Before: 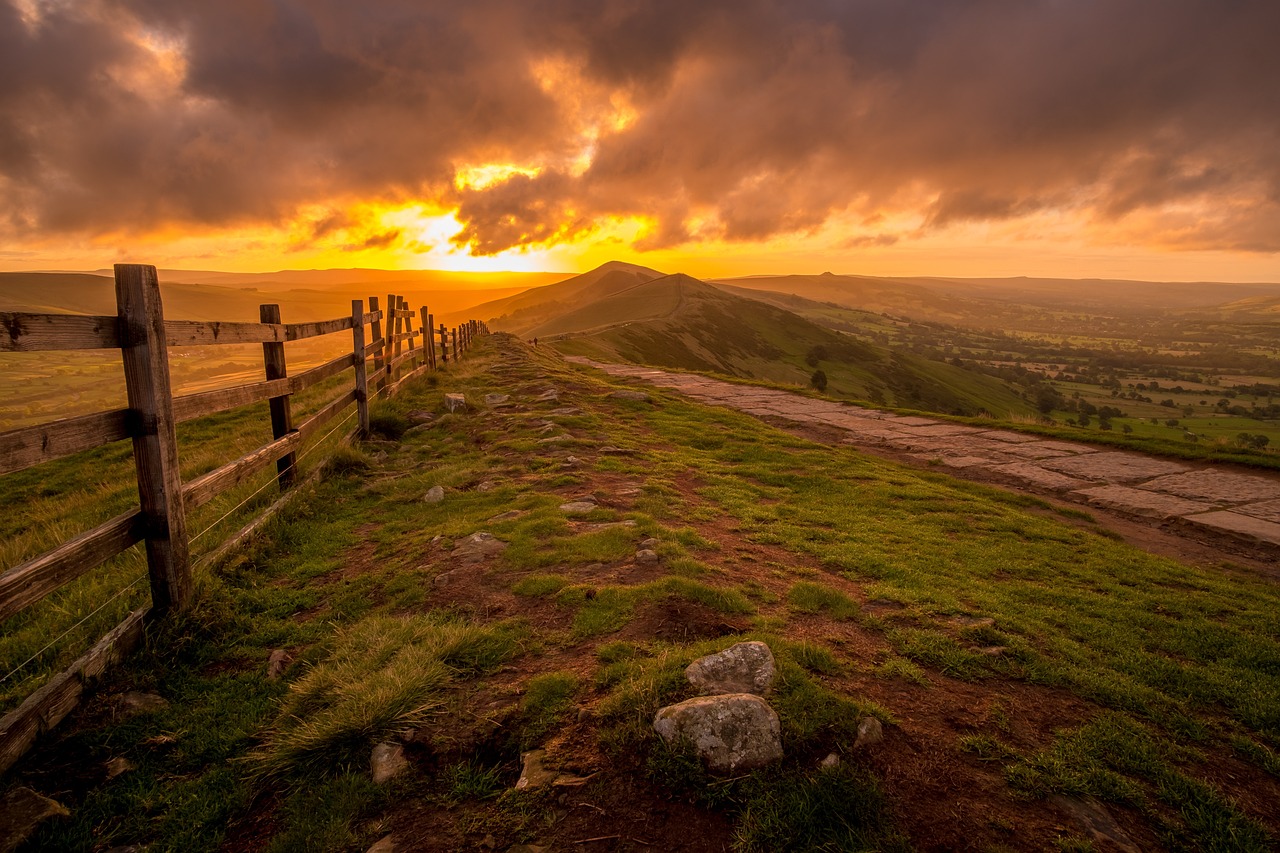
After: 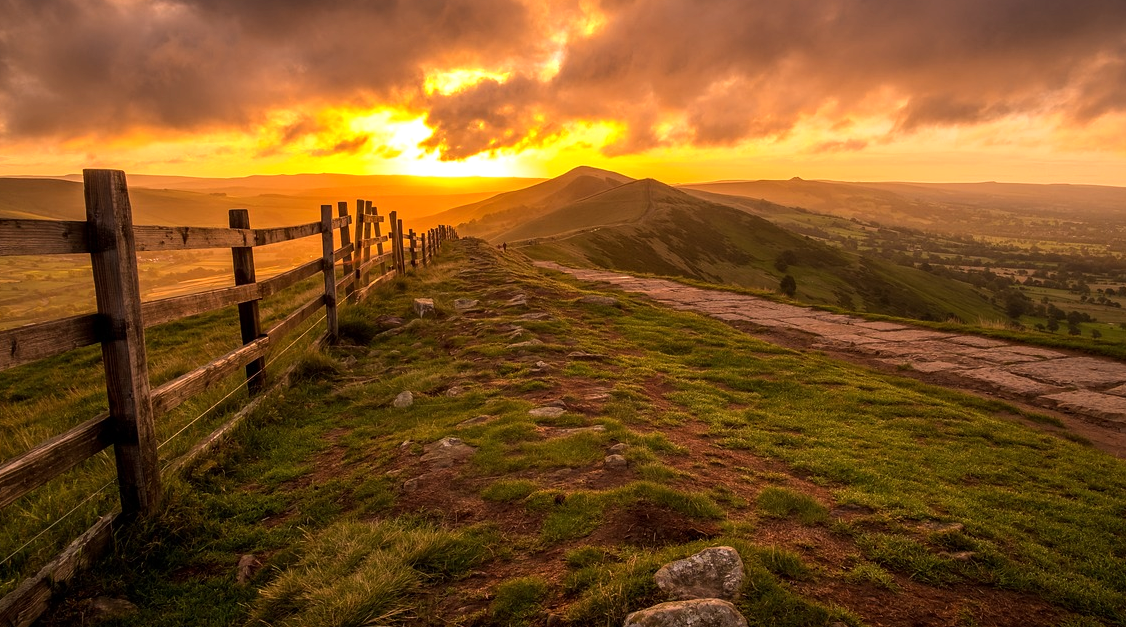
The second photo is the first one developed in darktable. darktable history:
tone equalizer: -8 EV -0.417 EV, -7 EV -0.389 EV, -6 EV -0.333 EV, -5 EV -0.222 EV, -3 EV 0.222 EV, -2 EV 0.333 EV, -1 EV 0.389 EV, +0 EV 0.417 EV, edges refinement/feathering 500, mask exposure compensation -1.25 EV, preserve details no
crop and rotate: left 2.425%, top 11.305%, right 9.6%, bottom 15.08%
